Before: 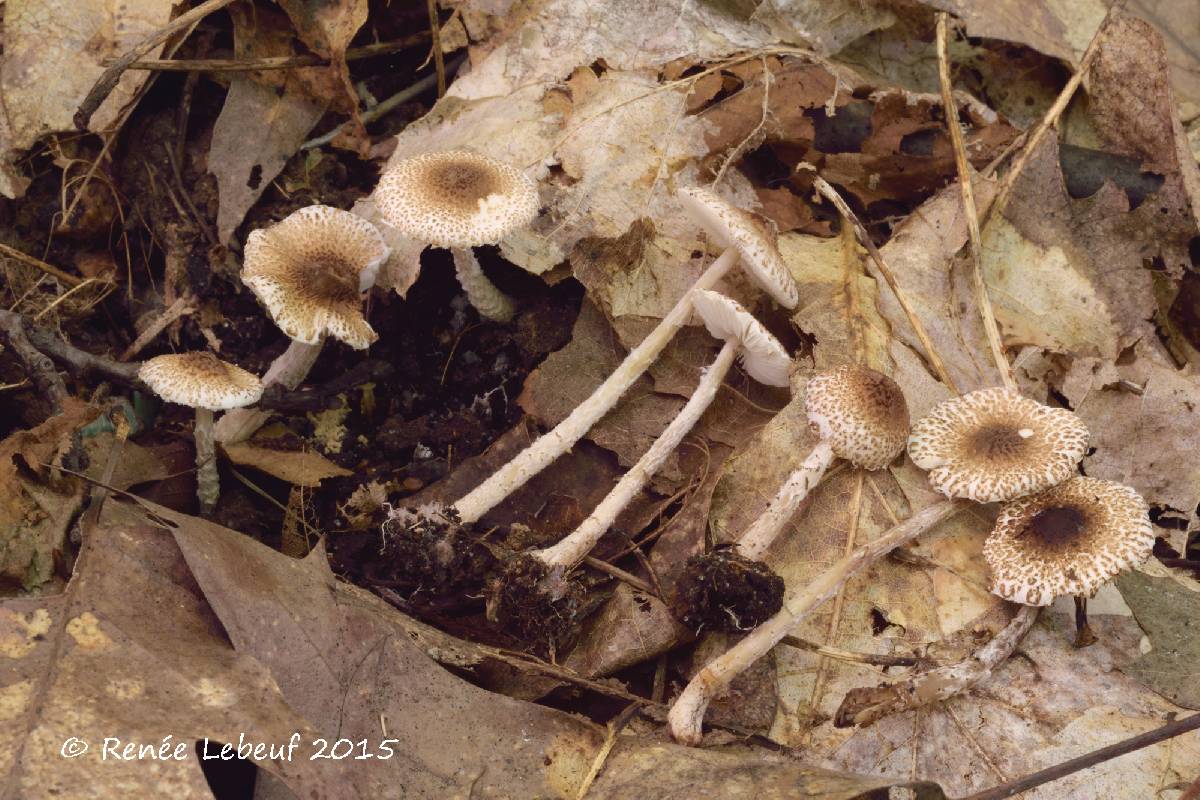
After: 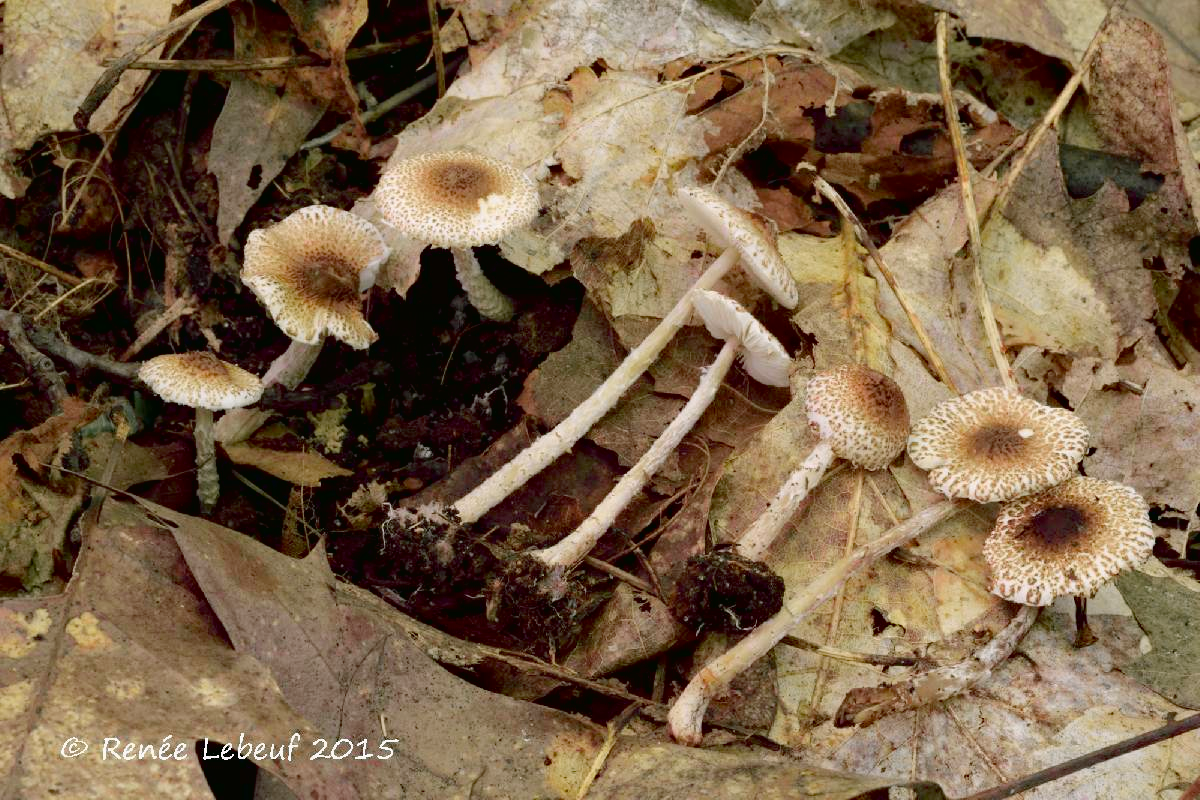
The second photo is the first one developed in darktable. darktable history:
haze removal: compatibility mode true, adaptive false
tone curve: curves: ch0 [(0, 0.013) (0.036, 0.035) (0.274, 0.288) (0.504, 0.536) (0.844, 0.84) (1, 0.97)]; ch1 [(0, 0) (0.389, 0.403) (0.462, 0.48) (0.499, 0.5) (0.524, 0.529) (0.567, 0.603) (0.626, 0.651) (0.749, 0.781) (1, 1)]; ch2 [(0, 0) (0.464, 0.478) (0.5, 0.501) (0.533, 0.539) (0.599, 0.6) (0.704, 0.732) (1, 1)], color space Lab, independent channels, preserve colors none
color correction: highlights a* 4.02, highlights b* 4.98, shadows a* -7.55, shadows b* 4.98
white balance: red 0.925, blue 1.046
exposure: black level correction 0.007, exposure 0.093 EV, compensate highlight preservation false
